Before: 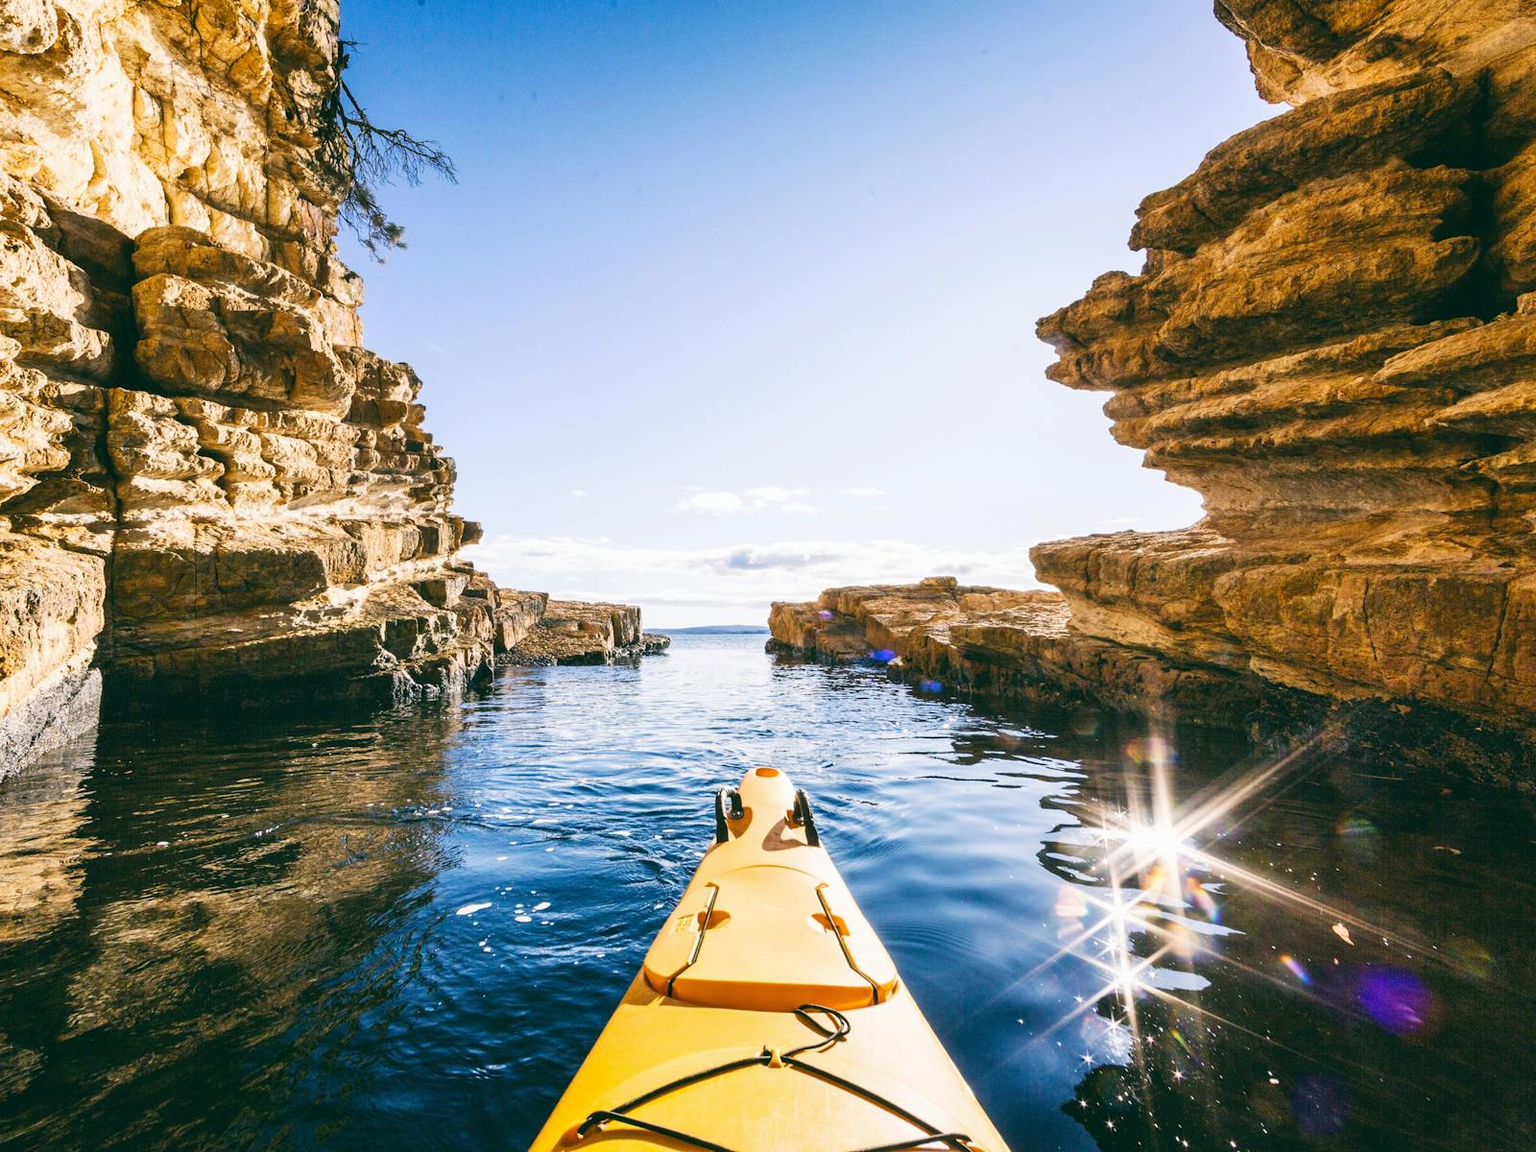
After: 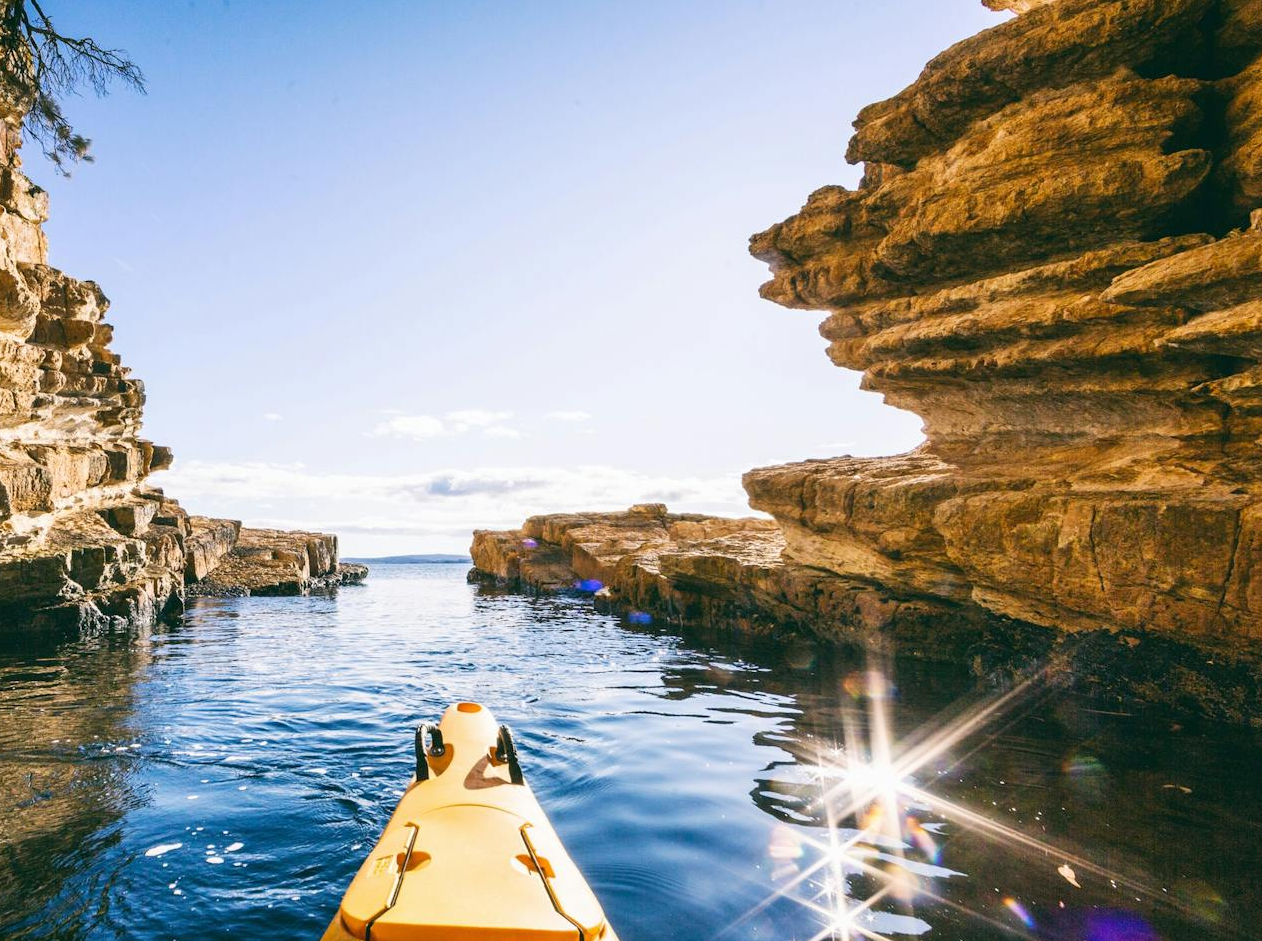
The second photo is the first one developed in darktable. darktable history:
crop and rotate: left 20.661%, top 8.086%, right 0.425%, bottom 13.425%
